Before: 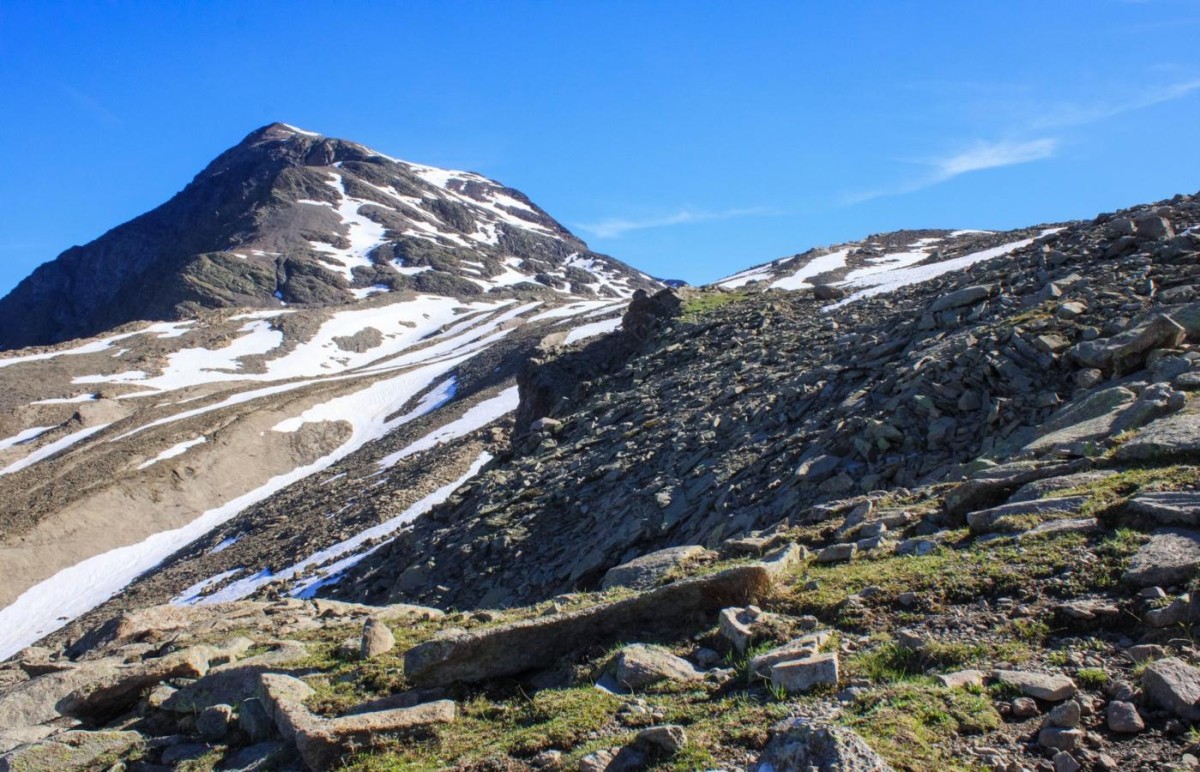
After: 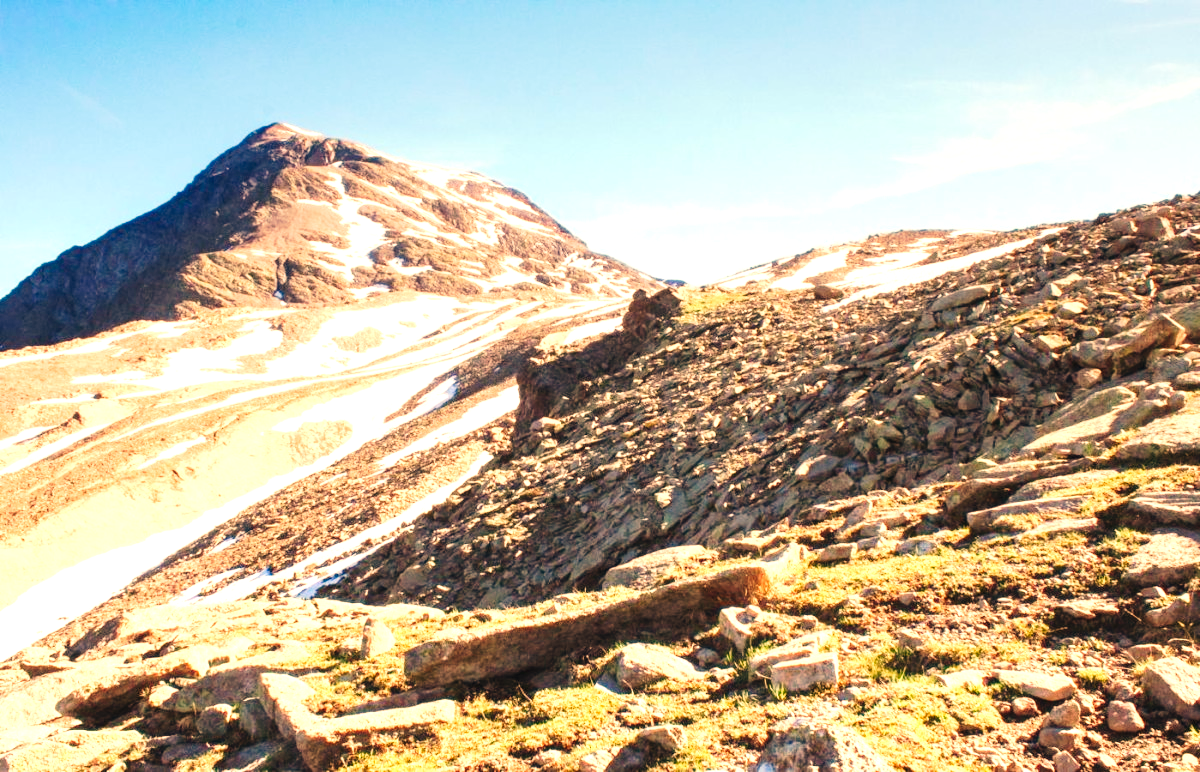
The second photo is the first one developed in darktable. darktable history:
exposure: black level correction 0, exposure 1.75 EV, compensate exposure bias true, compensate highlight preservation false
graduated density: on, module defaults
white balance: red 1.467, blue 0.684
tone curve: curves: ch0 [(0, 0) (0.003, 0.024) (0.011, 0.032) (0.025, 0.041) (0.044, 0.054) (0.069, 0.069) (0.1, 0.09) (0.136, 0.116) (0.177, 0.162) (0.224, 0.213) (0.277, 0.278) (0.335, 0.359) (0.399, 0.447) (0.468, 0.543) (0.543, 0.621) (0.623, 0.717) (0.709, 0.807) (0.801, 0.876) (0.898, 0.934) (1, 1)], preserve colors none
